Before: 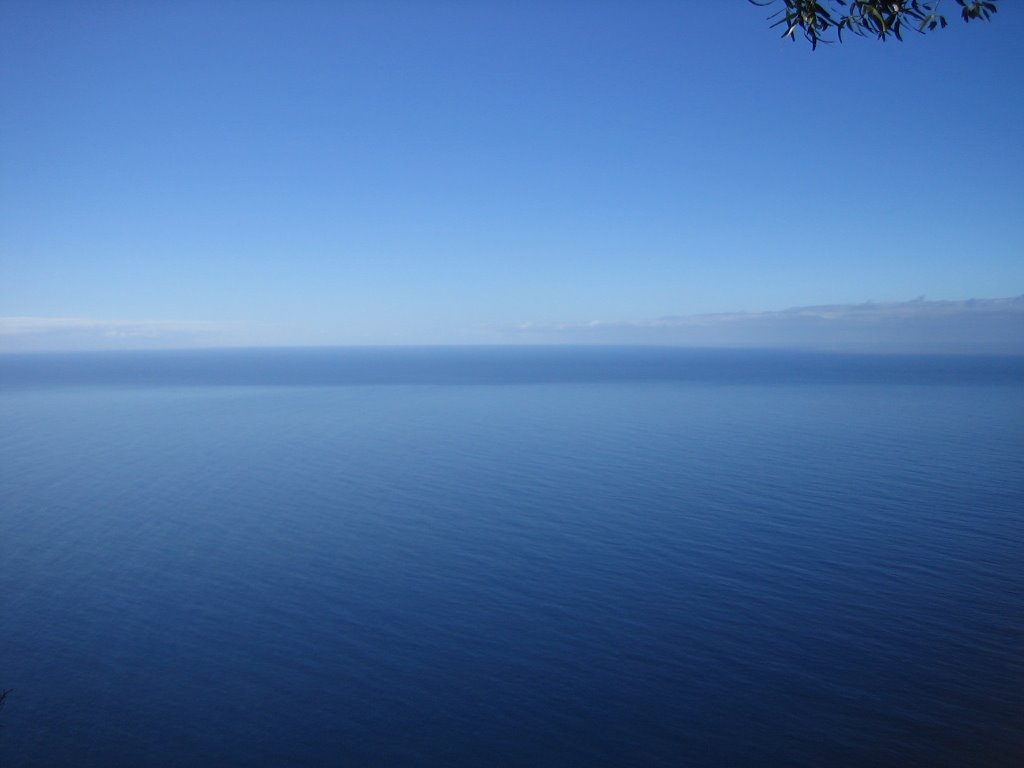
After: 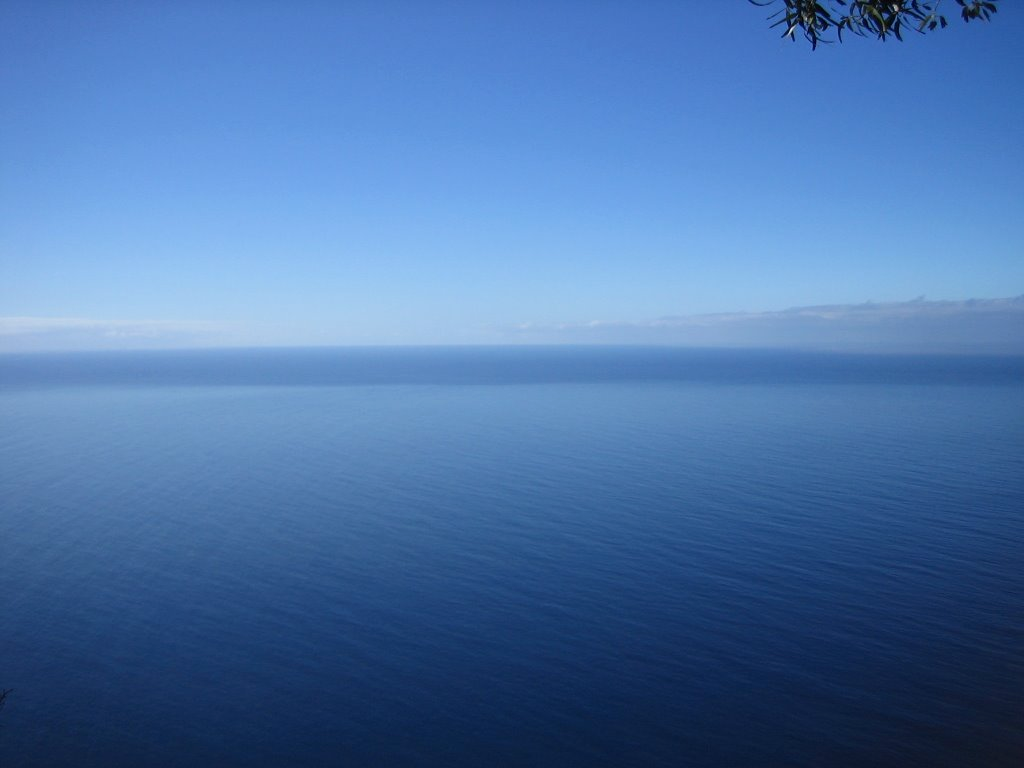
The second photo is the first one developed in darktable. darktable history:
exposure: compensate highlight preservation false
contrast brightness saturation: contrast 0.1, brightness 0.02, saturation 0.02
